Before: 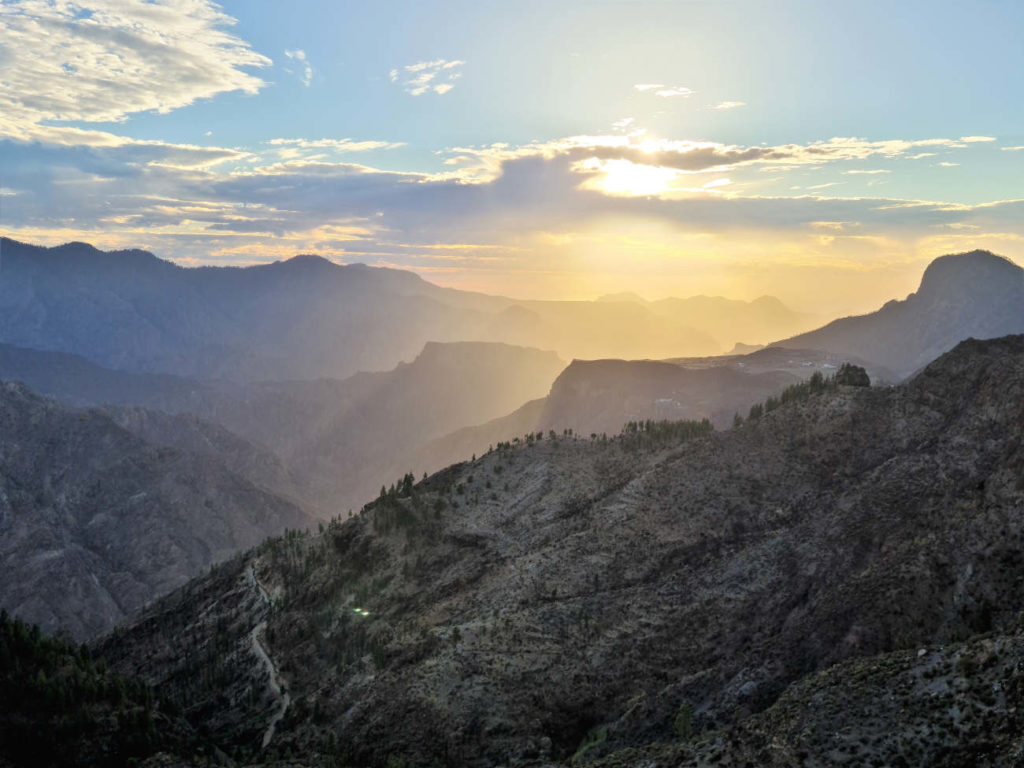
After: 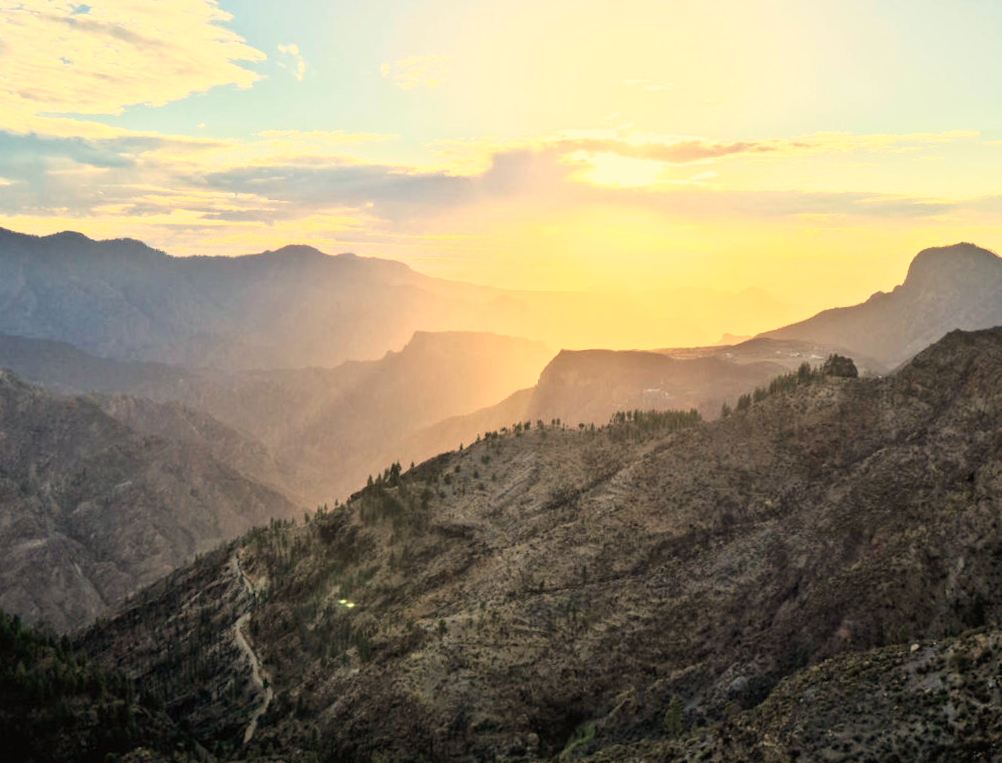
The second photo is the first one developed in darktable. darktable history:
white balance: red 1.138, green 0.996, blue 0.812
base curve: curves: ch0 [(0, 0) (0.557, 0.834) (1, 1)]
rotate and perspective: rotation 0.226°, lens shift (vertical) -0.042, crop left 0.023, crop right 0.982, crop top 0.006, crop bottom 0.994
exposure: compensate highlight preservation false
